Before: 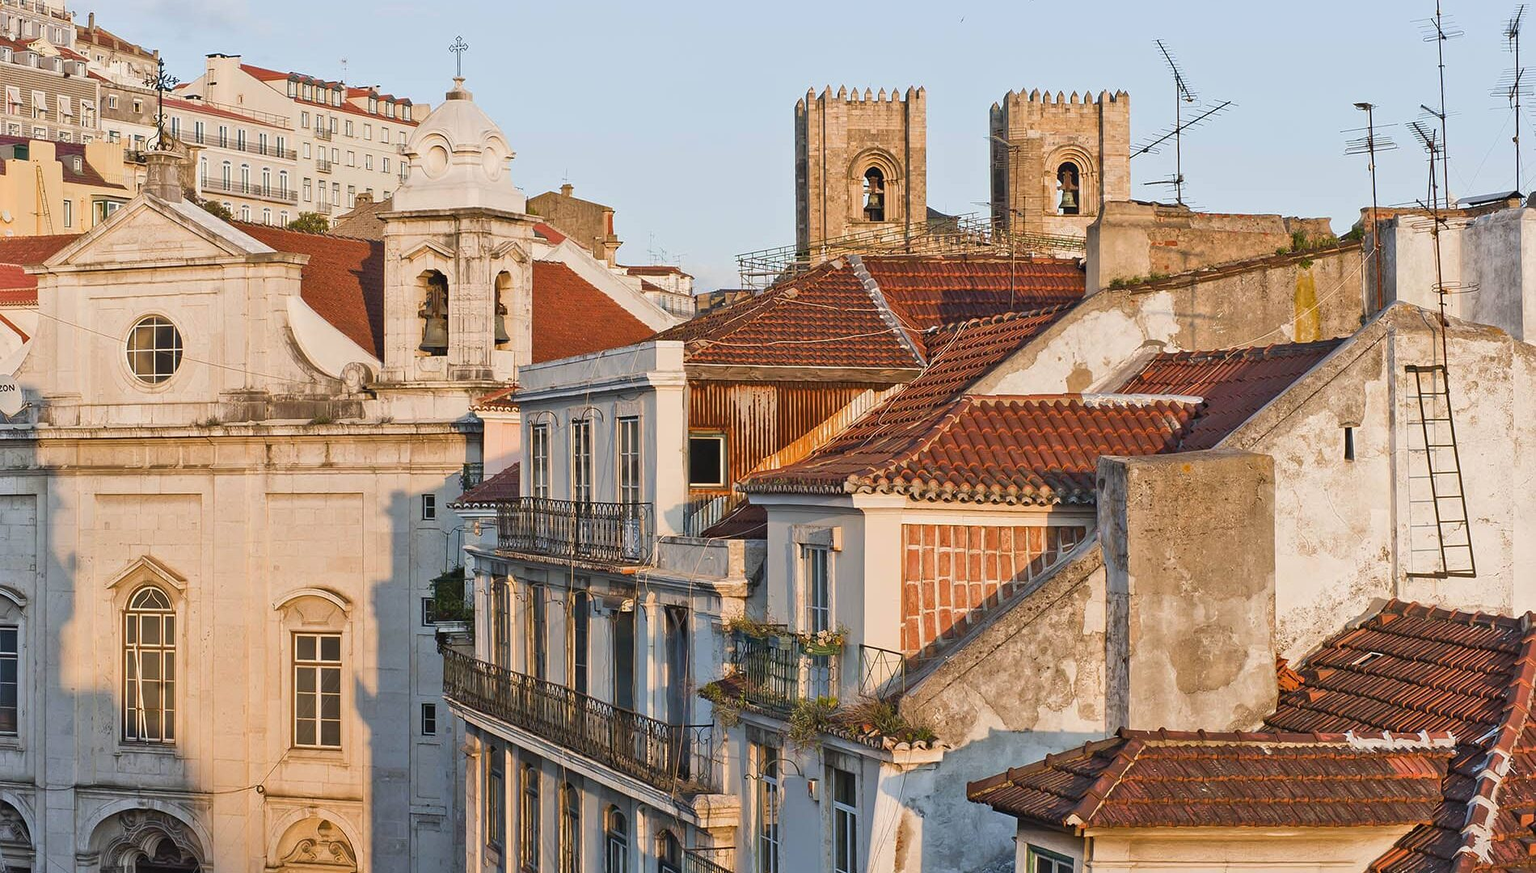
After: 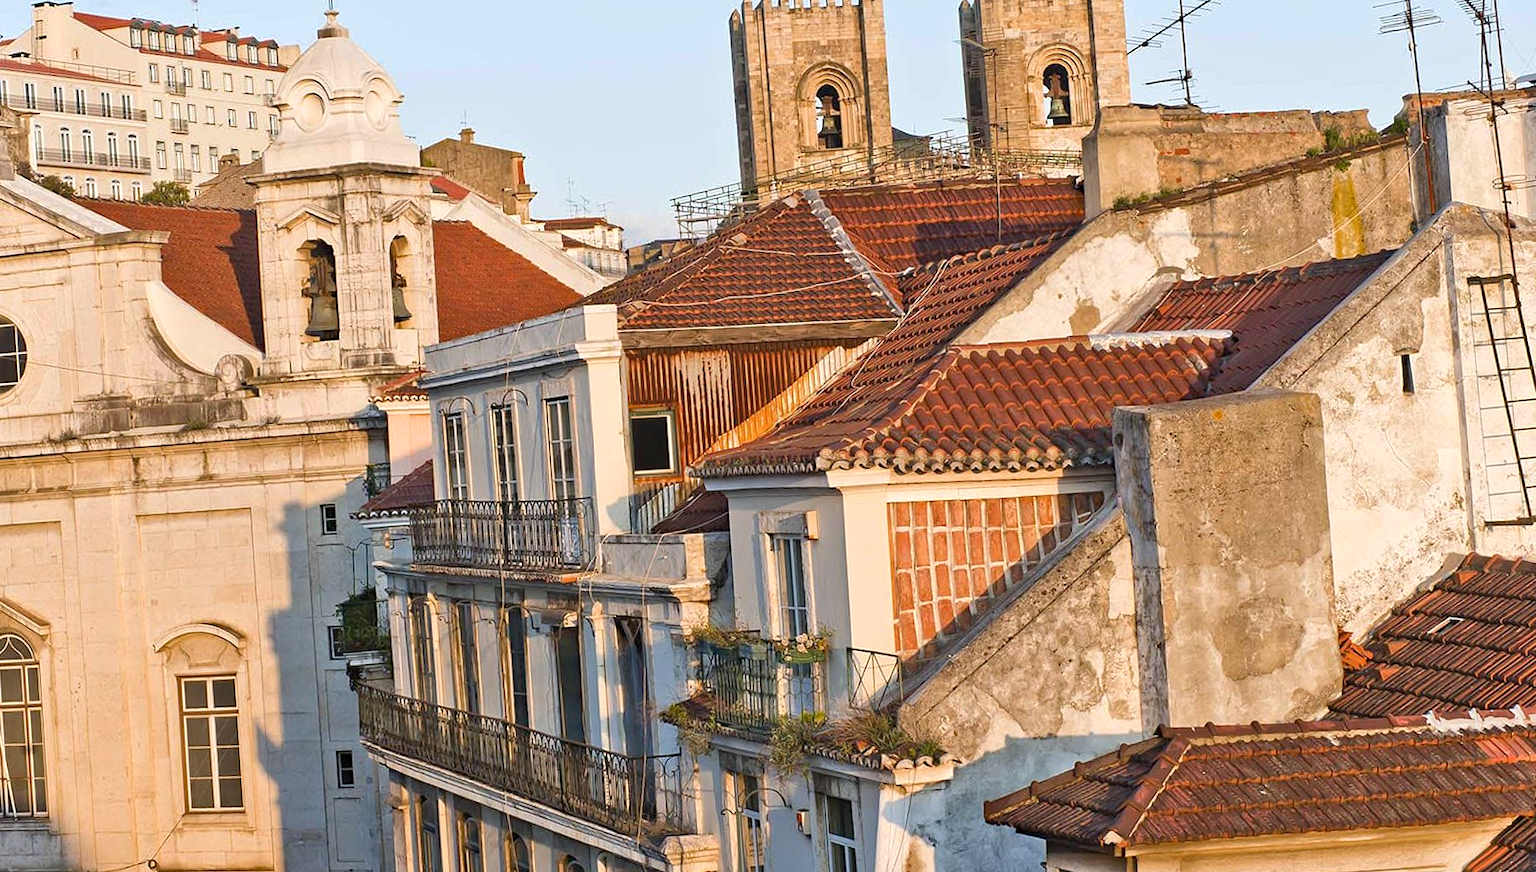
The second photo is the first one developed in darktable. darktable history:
exposure: exposure 0.293 EV, compensate exposure bias true, compensate highlight preservation false
crop and rotate: angle 3.75°, left 5.615%, top 5.7%
haze removal: compatibility mode true, adaptive false
